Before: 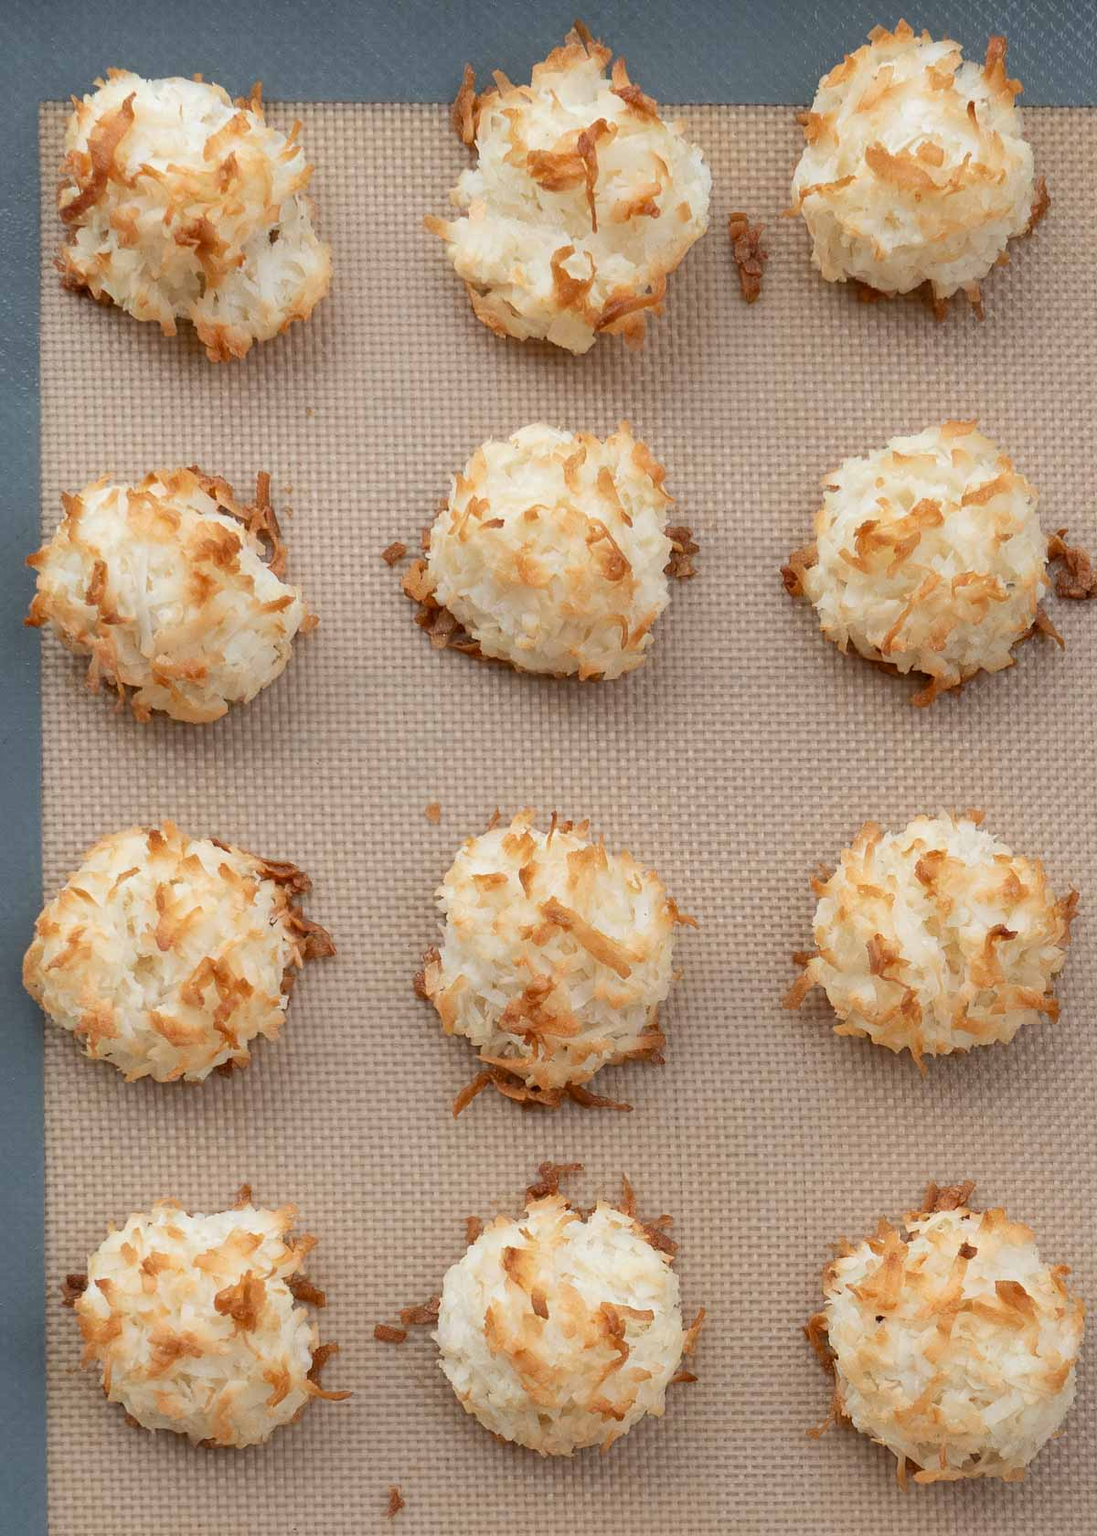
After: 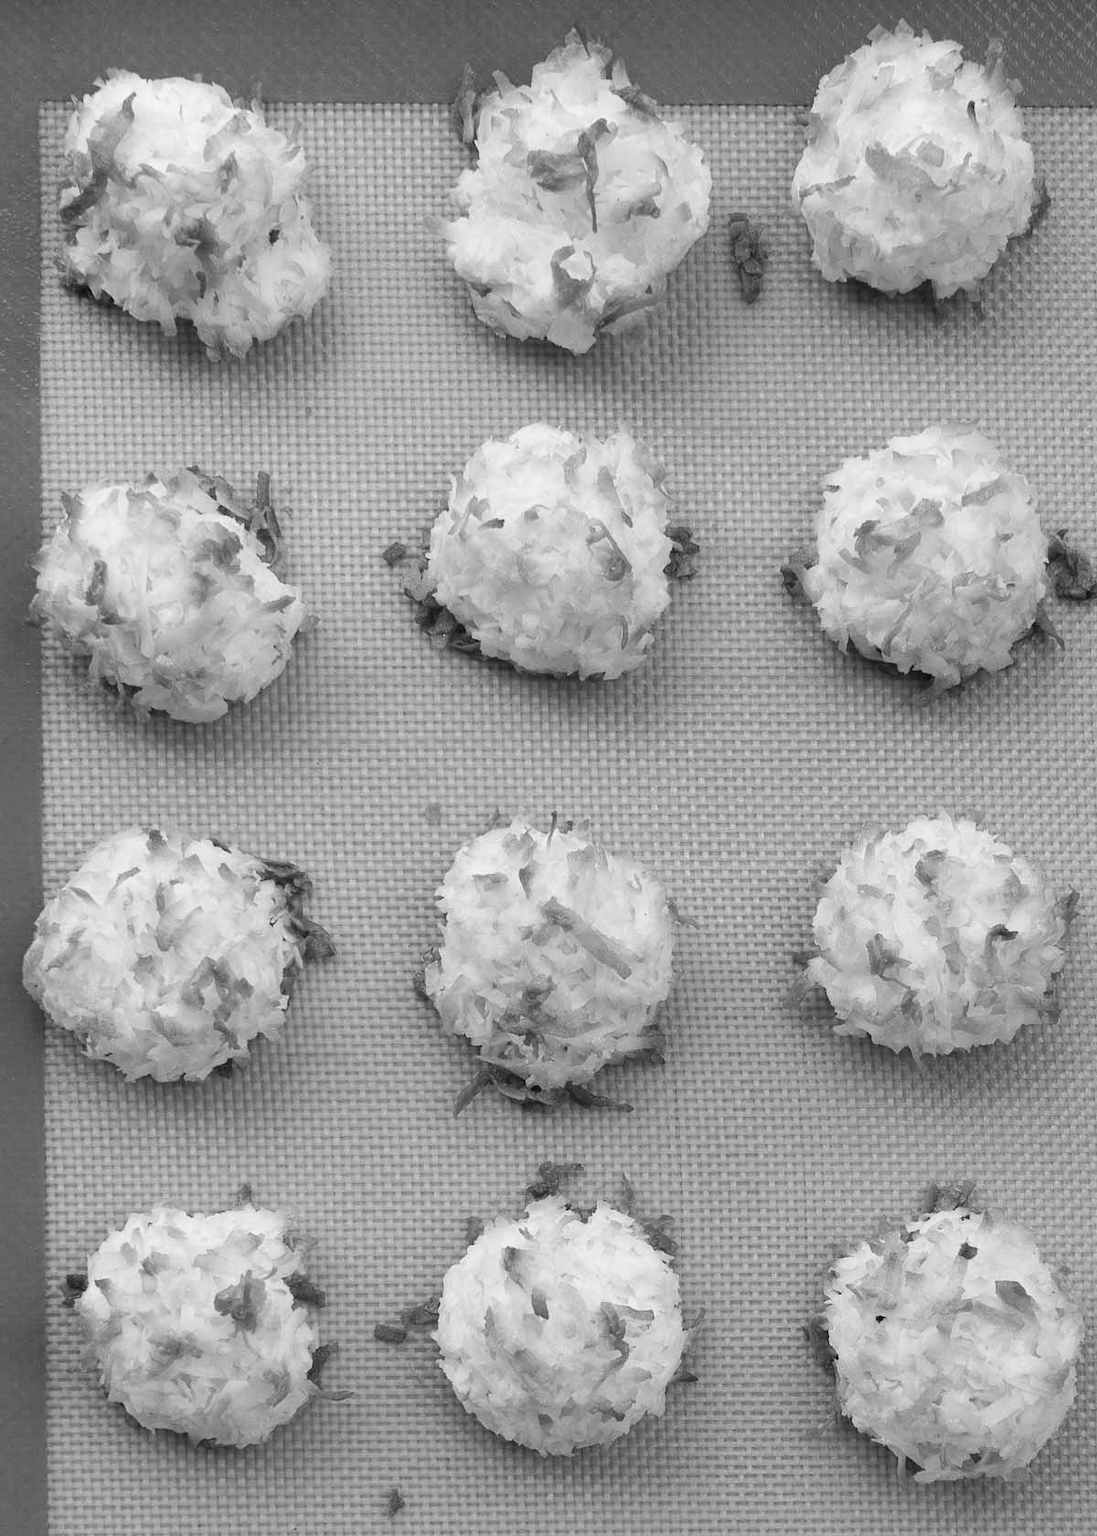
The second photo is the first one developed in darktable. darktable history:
exposure: compensate highlight preservation false
tone curve: curves: ch0 [(0, 0) (0.003, 0.01) (0.011, 0.015) (0.025, 0.023) (0.044, 0.037) (0.069, 0.055) (0.1, 0.08) (0.136, 0.114) (0.177, 0.155) (0.224, 0.201) (0.277, 0.254) (0.335, 0.319) (0.399, 0.387) (0.468, 0.459) (0.543, 0.544) (0.623, 0.634) (0.709, 0.731) (0.801, 0.827) (0.898, 0.921) (1, 1)], color space Lab, independent channels, preserve colors none
monochrome: on, module defaults
